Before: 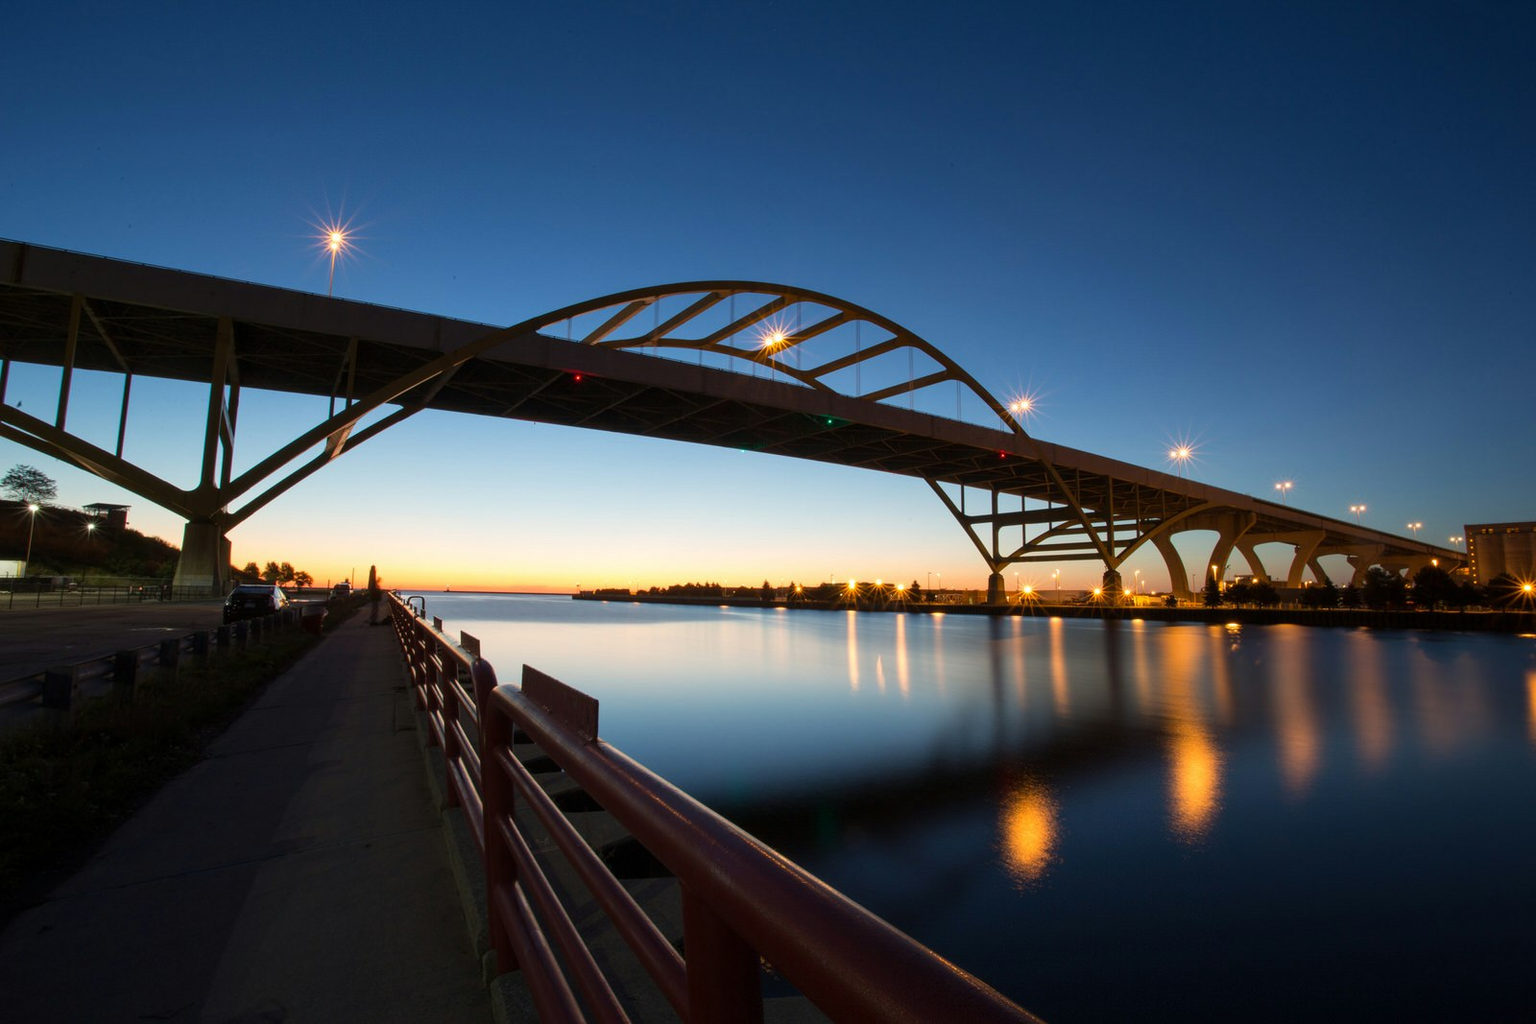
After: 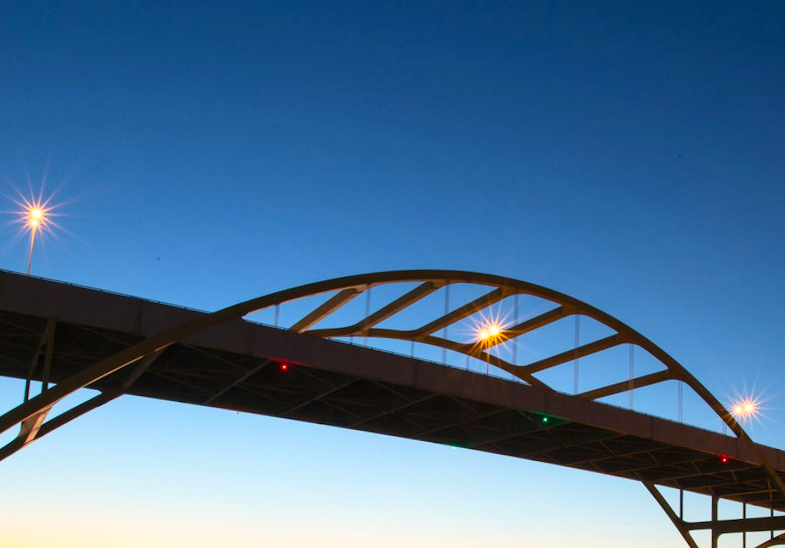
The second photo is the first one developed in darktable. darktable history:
contrast brightness saturation: contrast 0.2, brightness 0.16, saturation 0.22
crop: left 19.556%, right 30.401%, bottom 46.458%
rotate and perspective: rotation 1.57°, crop left 0.018, crop right 0.982, crop top 0.039, crop bottom 0.961
